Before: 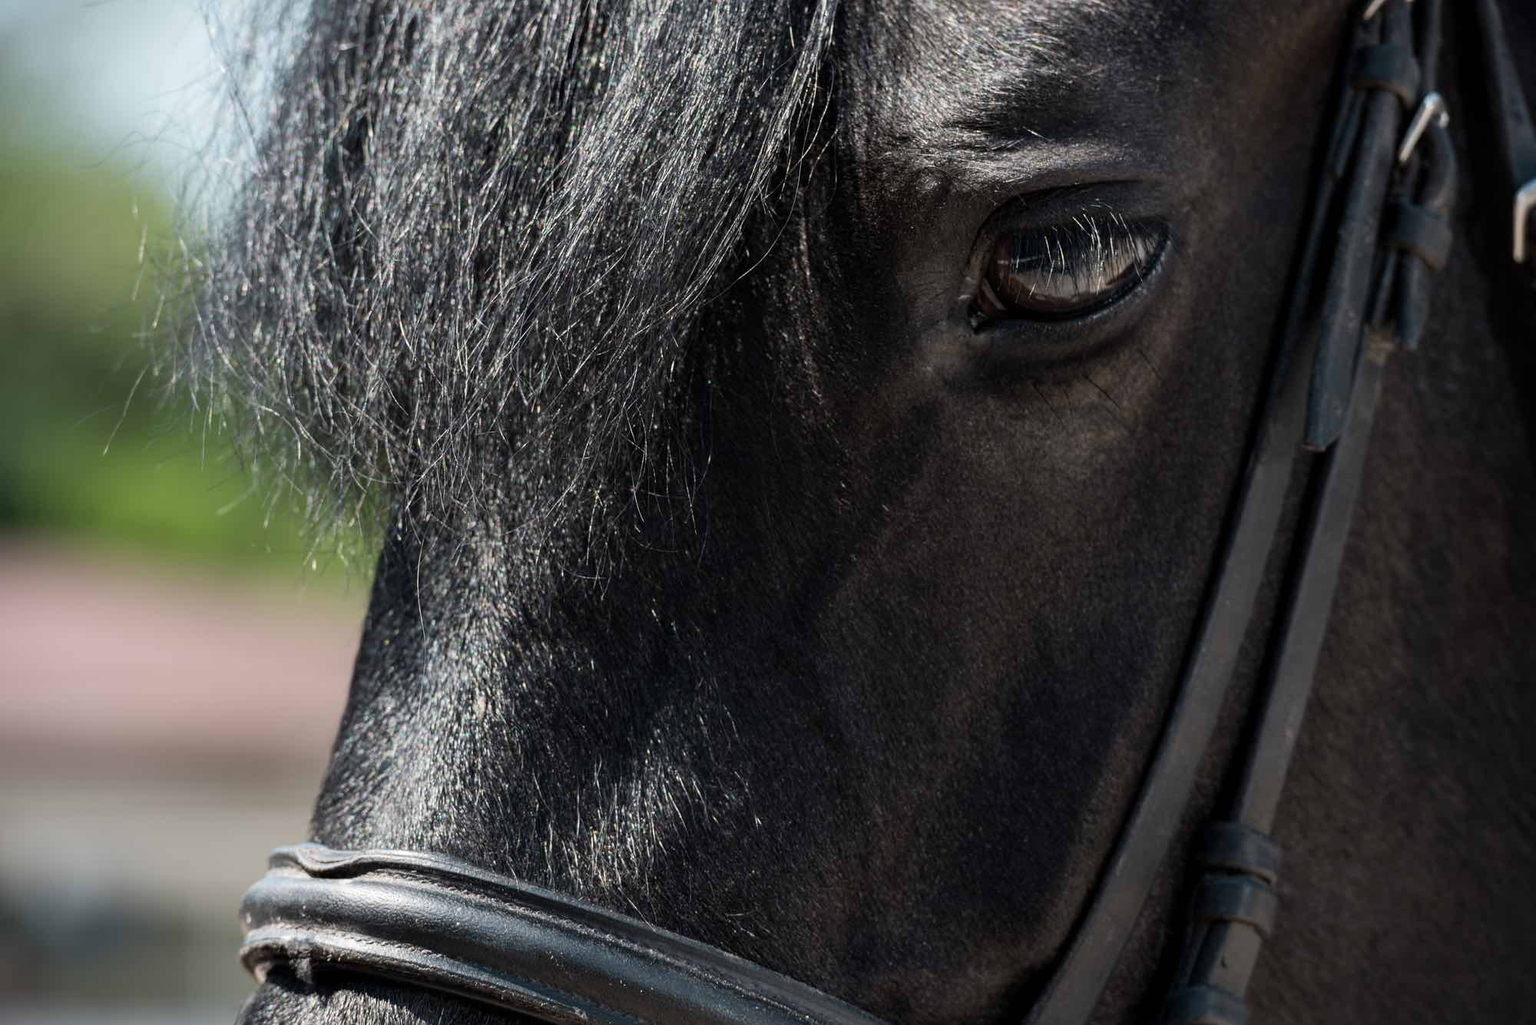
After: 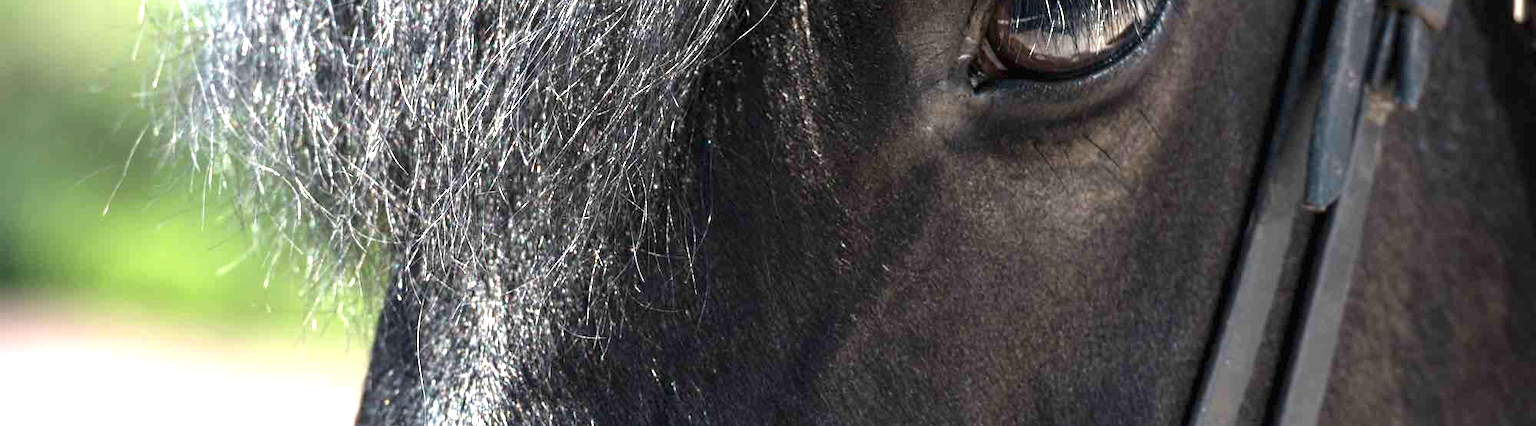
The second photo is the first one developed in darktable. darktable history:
exposure: black level correction 0, exposure 1.74 EV, compensate highlight preservation false
crop and rotate: top 23.473%, bottom 34.922%
